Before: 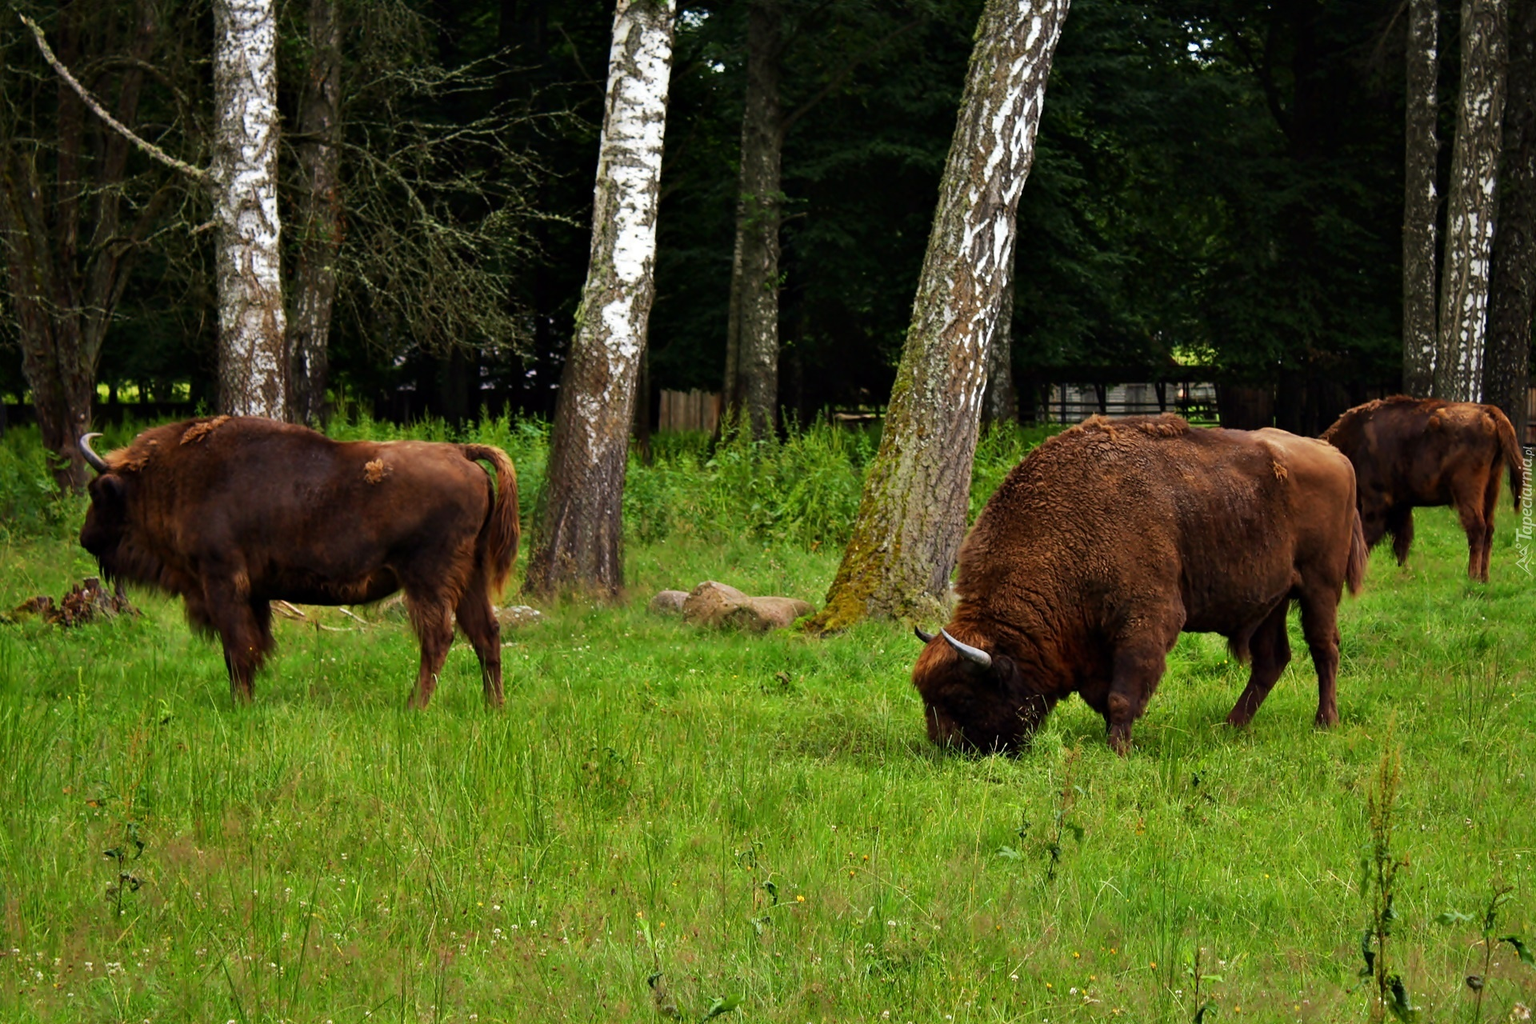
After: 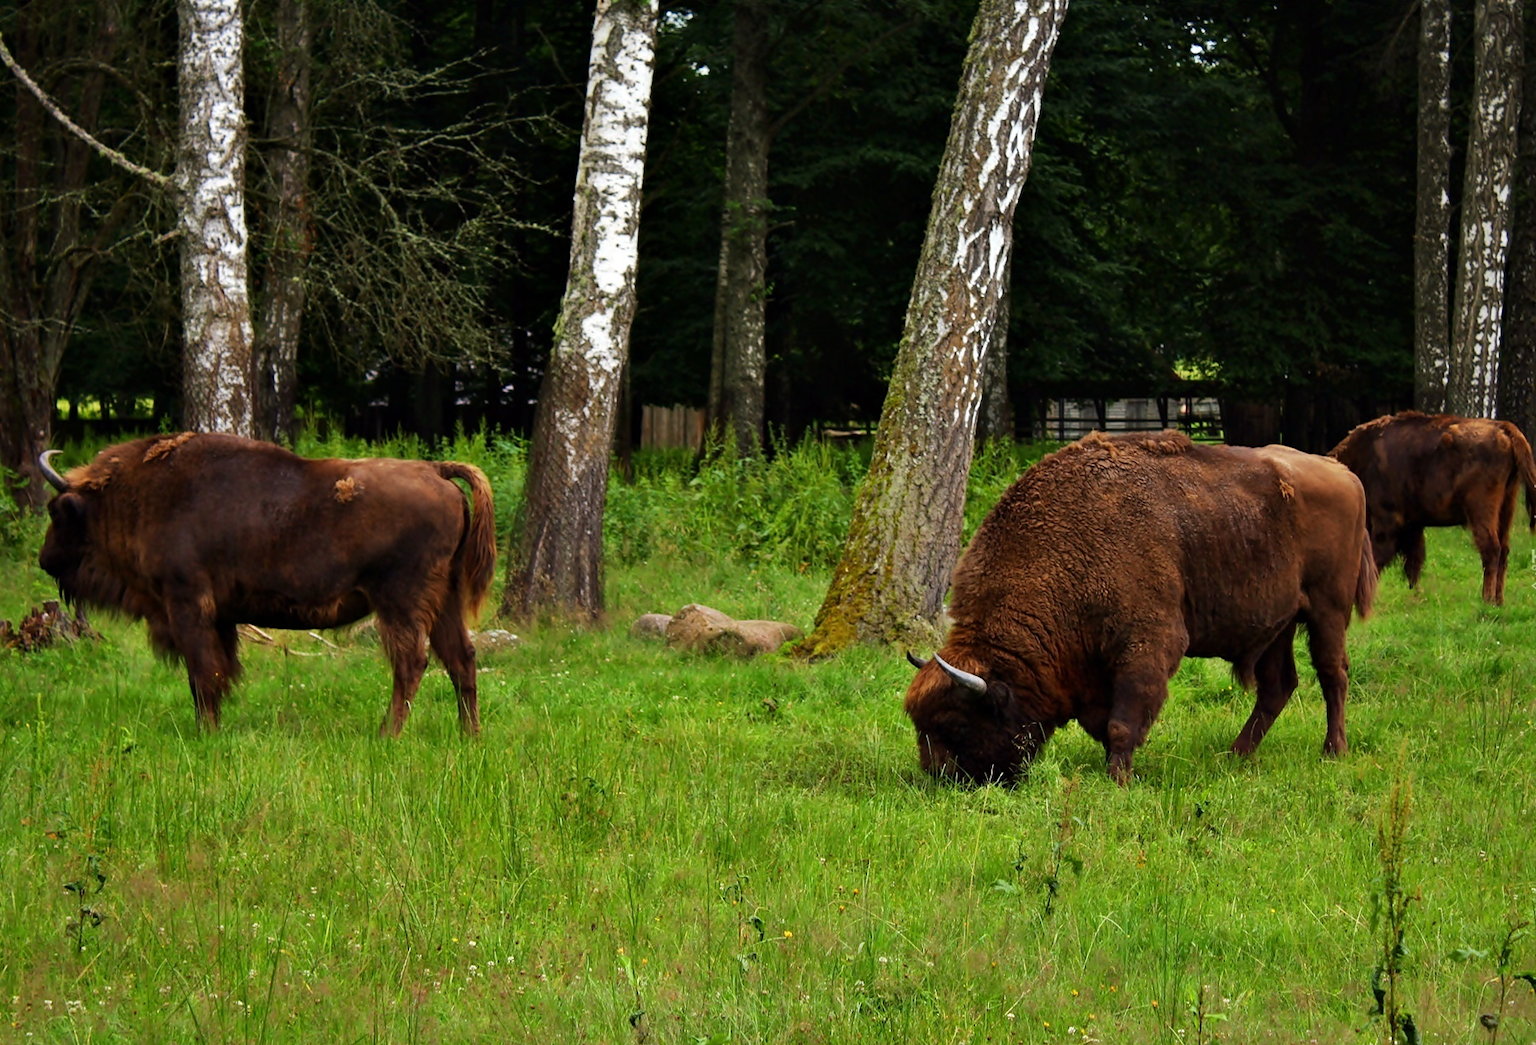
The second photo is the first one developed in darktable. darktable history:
crop and rotate: left 2.762%, right 1.016%, bottom 1.767%
